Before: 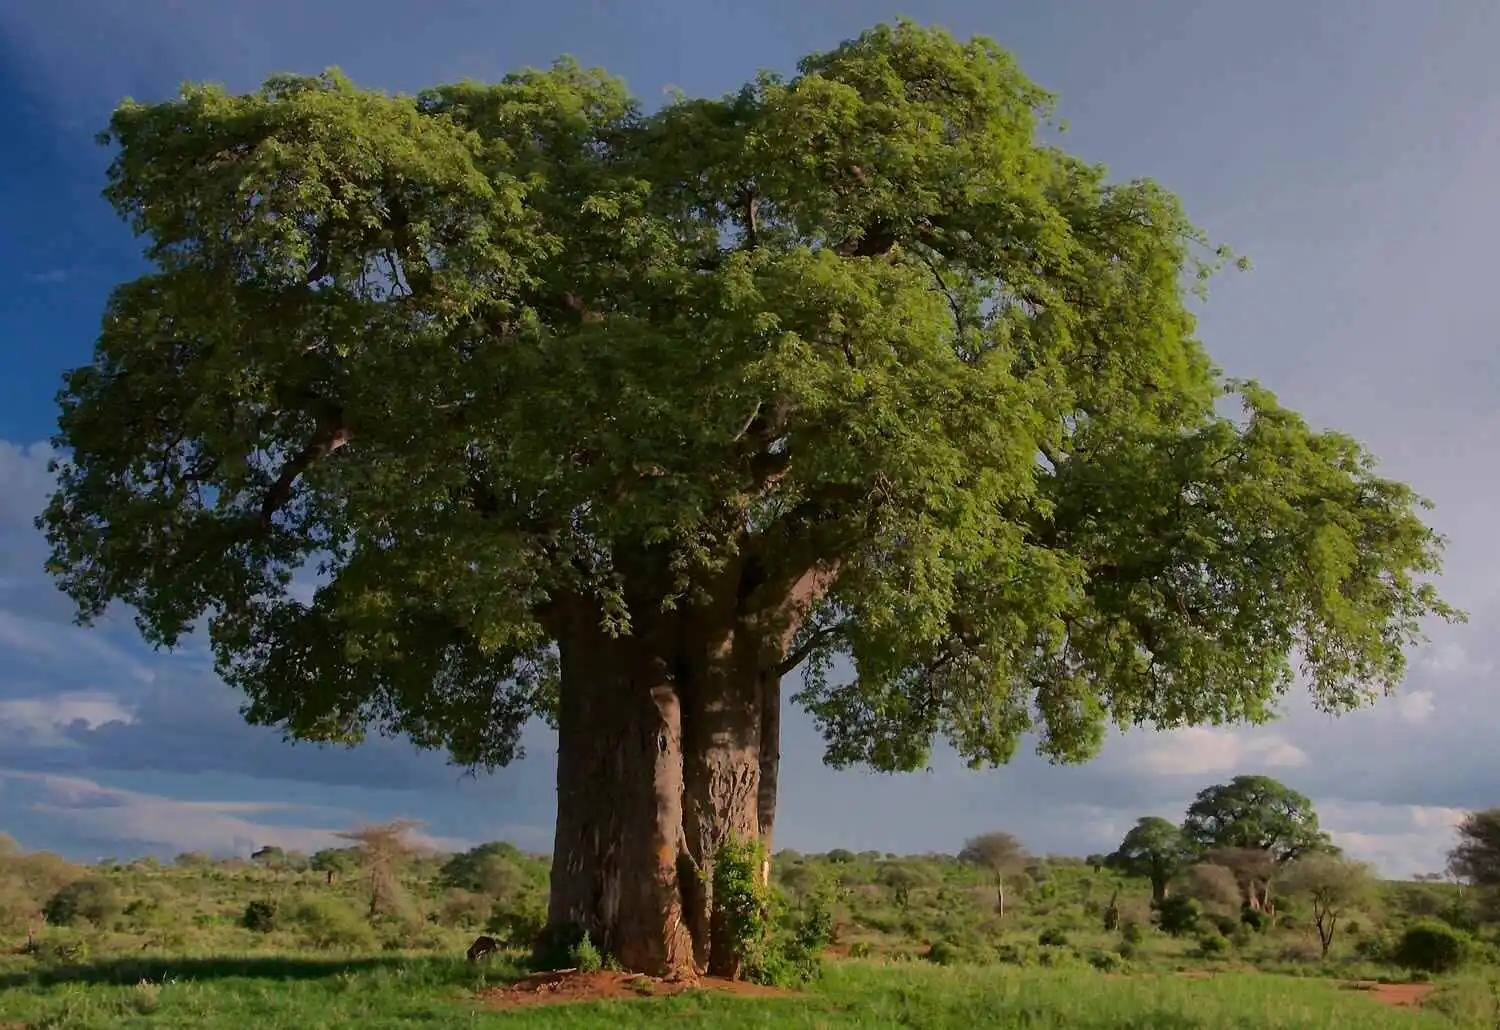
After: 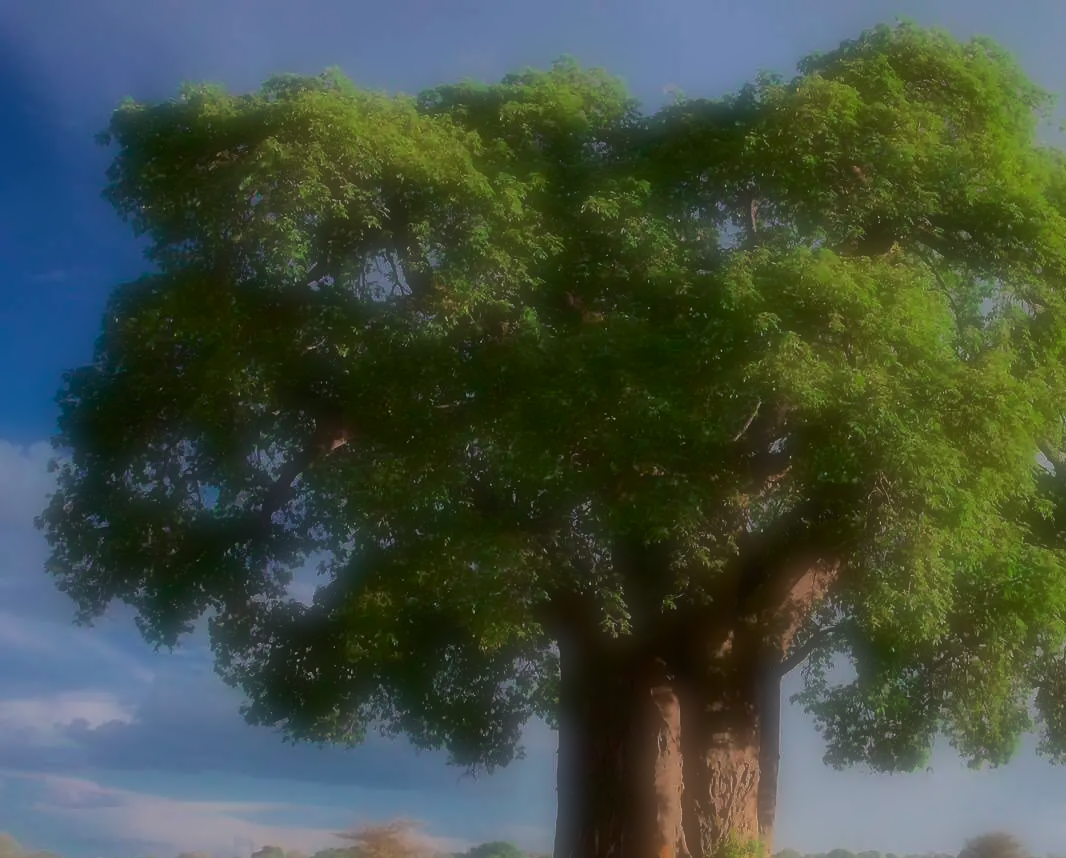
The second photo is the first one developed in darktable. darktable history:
crop: right 28.885%, bottom 16.626%
soften: on, module defaults
tone curve: curves: ch0 [(0, 0) (0.183, 0.152) (0.571, 0.594) (1, 1)]; ch1 [(0, 0) (0.394, 0.307) (0.5, 0.5) (0.586, 0.597) (0.625, 0.647) (1, 1)]; ch2 [(0, 0) (0.5, 0.5) (0.604, 0.616) (1, 1)], color space Lab, independent channels, preserve colors none
